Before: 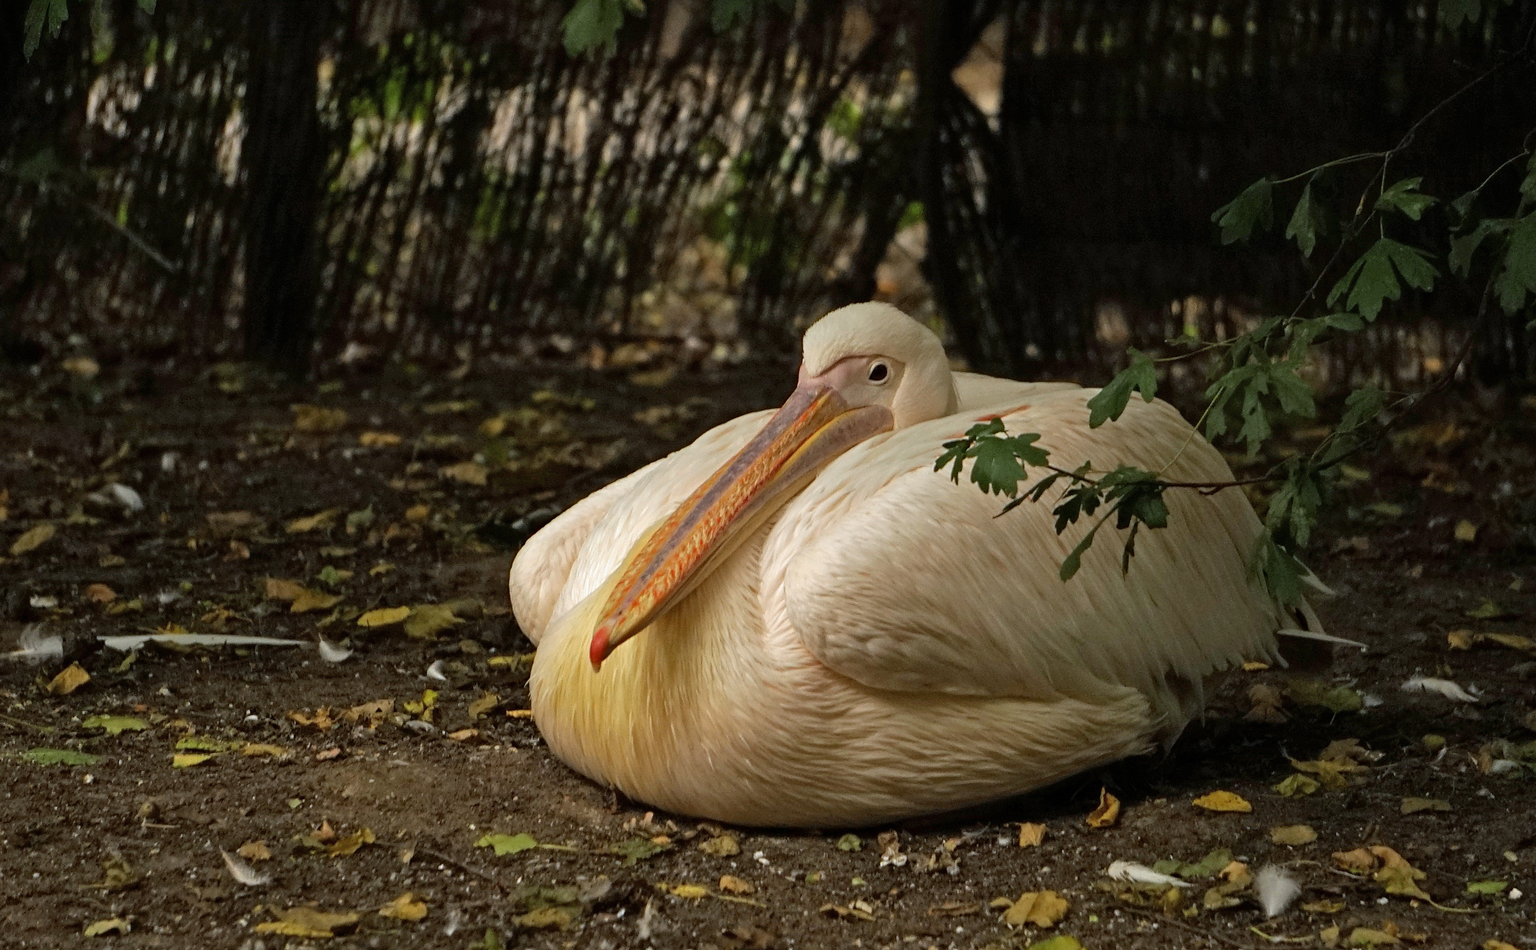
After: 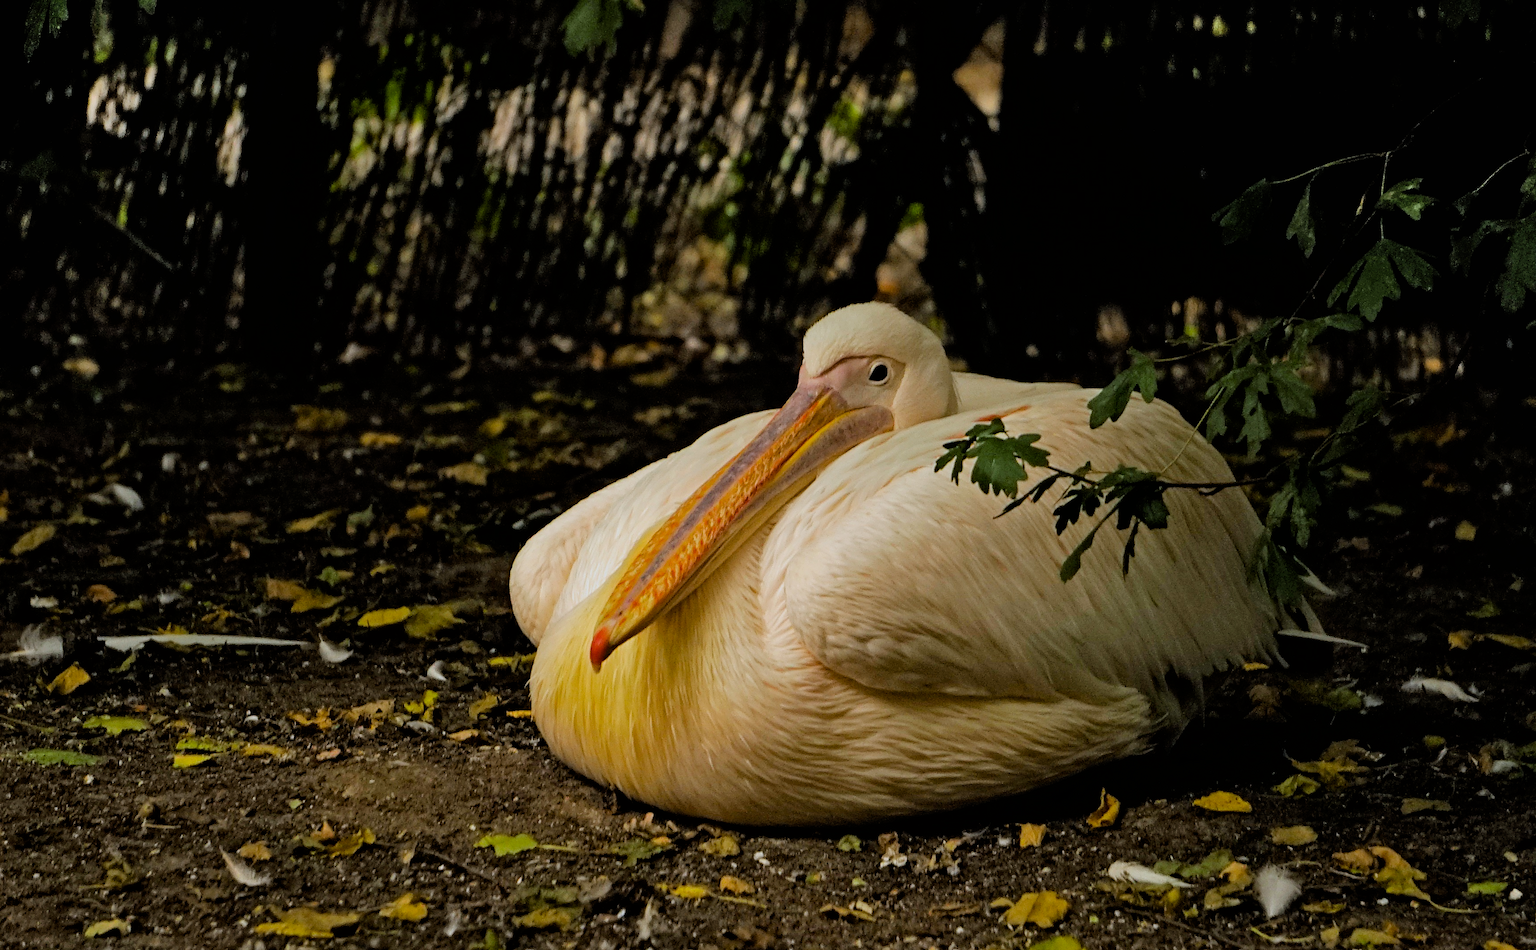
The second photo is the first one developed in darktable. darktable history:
filmic rgb: black relative exposure -5.02 EV, white relative exposure 3.99 EV, threshold 2.96 EV, hardness 2.89, contrast 1.098, enable highlight reconstruction true
exposure: black level correction 0.001, compensate highlight preservation false
shadows and highlights: radius 331.09, shadows 55.15, highlights -98.91, compress 94.5%, soften with gaussian
color balance rgb: power › hue 330.25°, perceptual saturation grading › global saturation 31.235%
